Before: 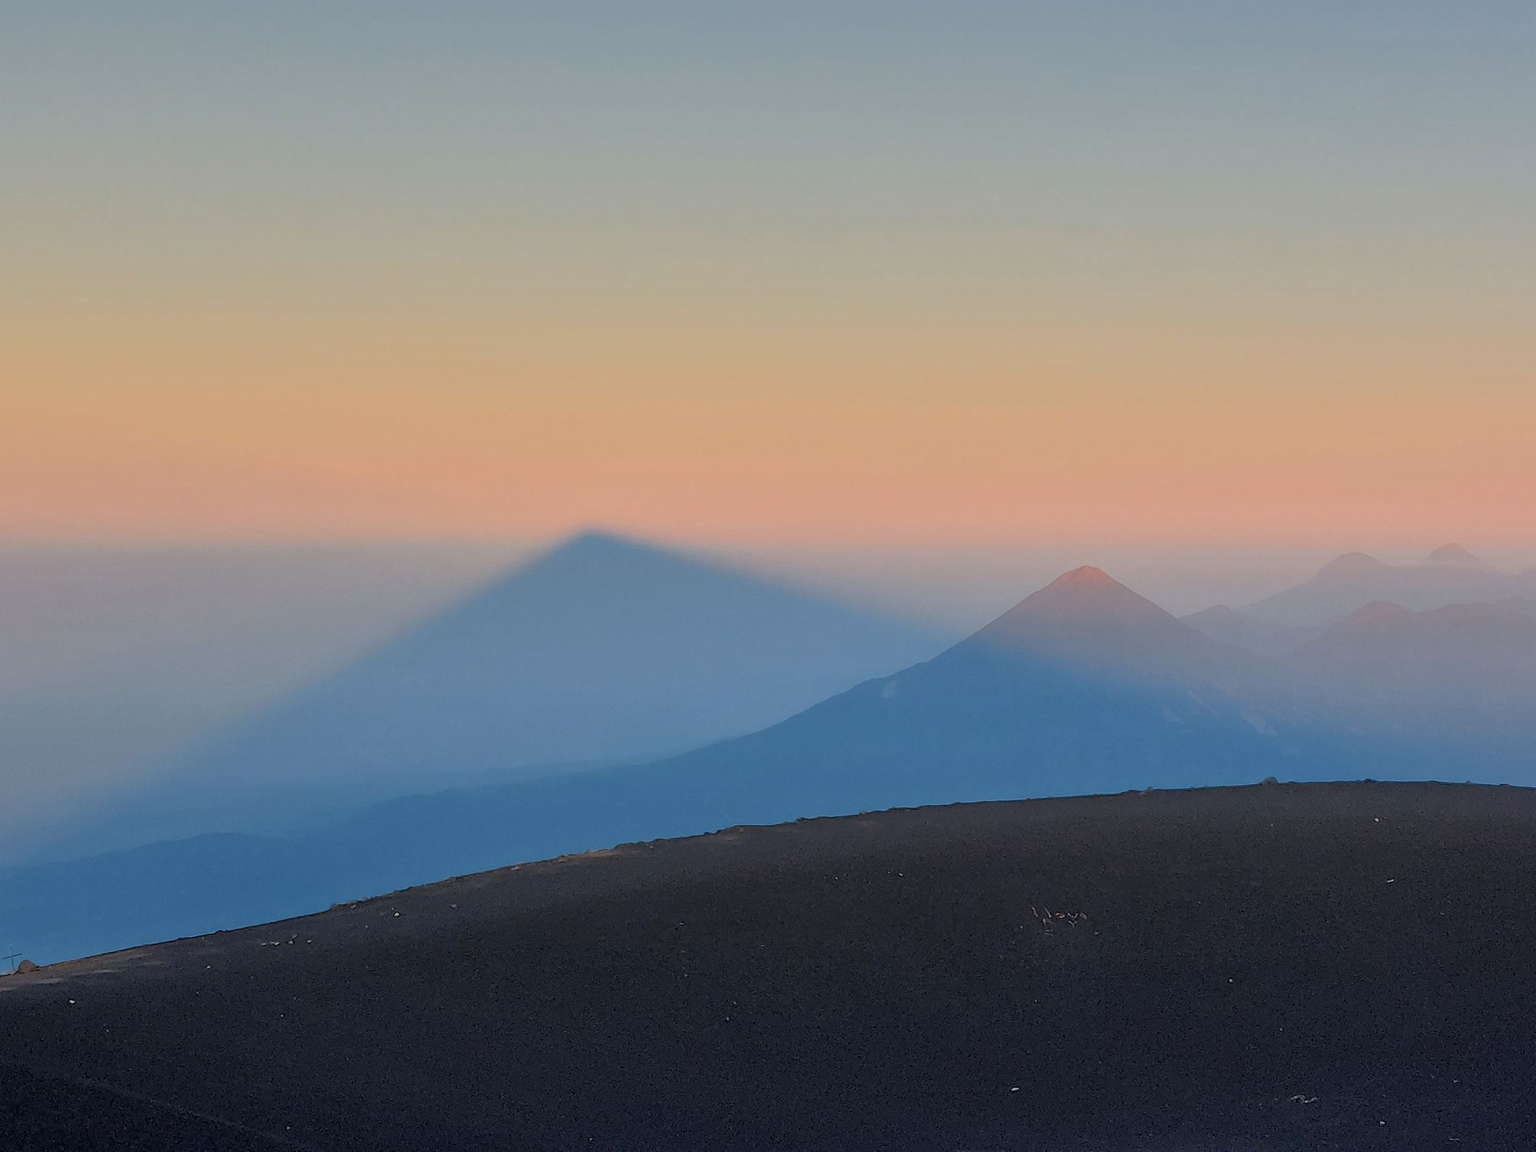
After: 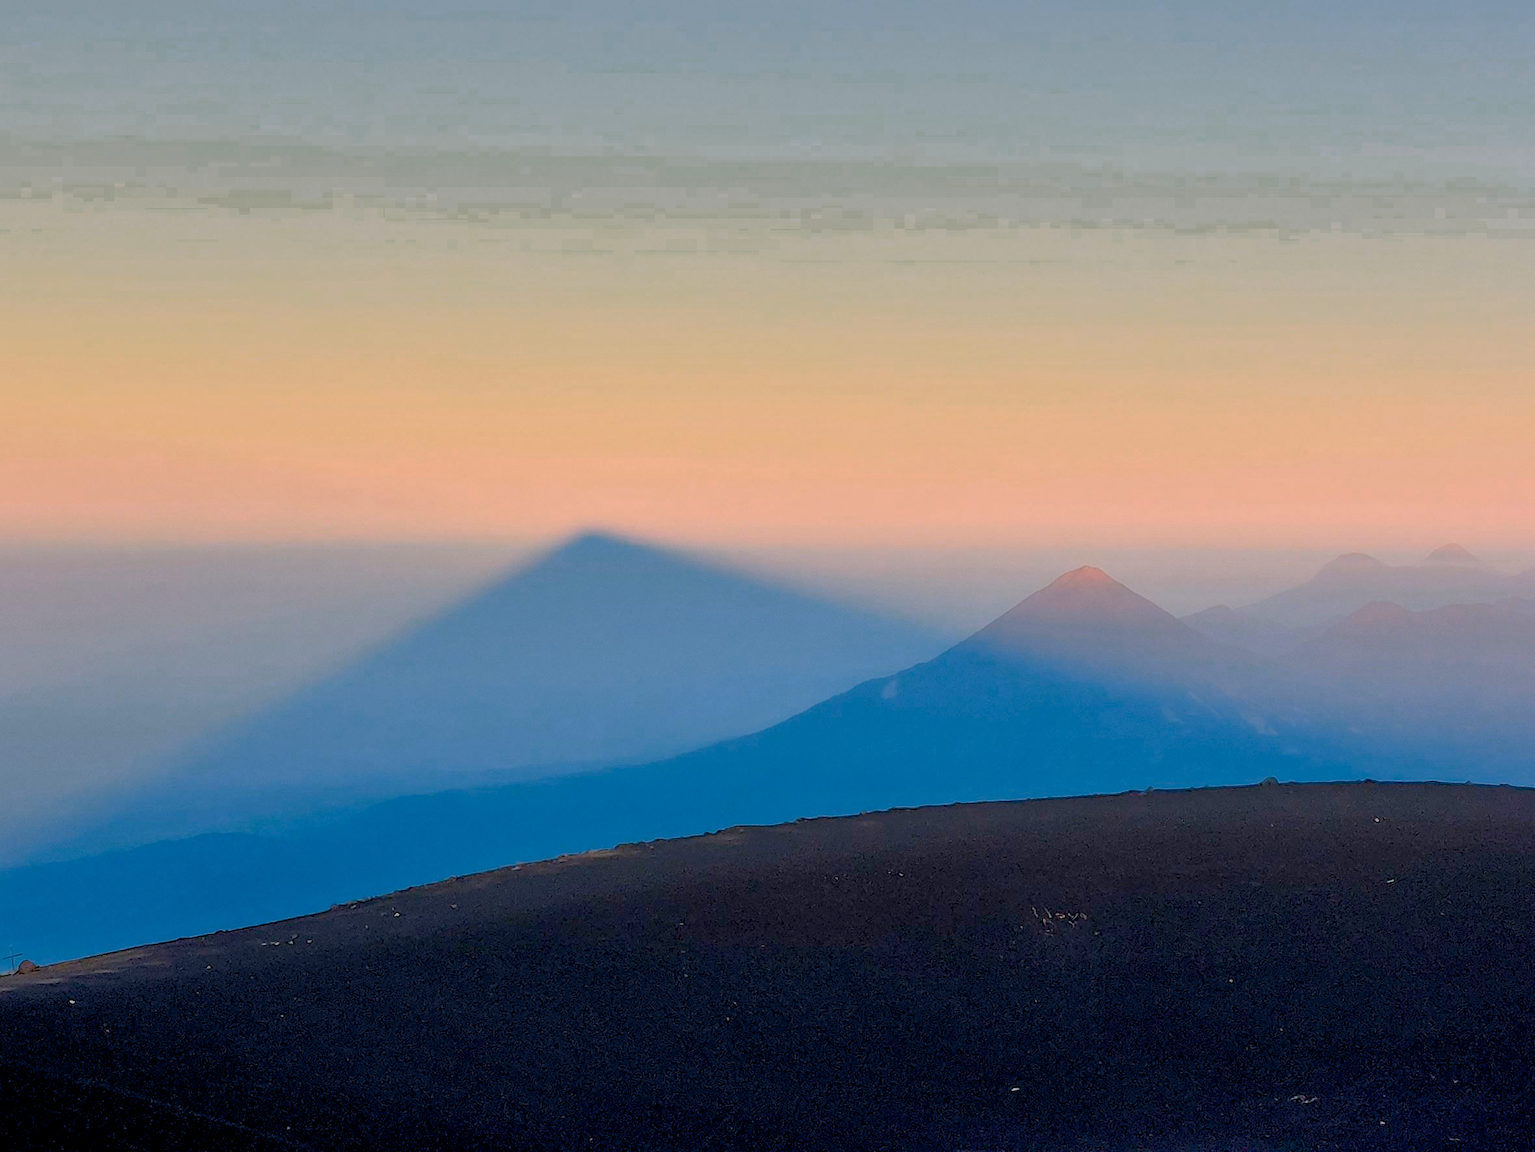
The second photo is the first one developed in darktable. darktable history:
color balance rgb: perceptual saturation grading › global saturation 20%, perceptual saturation grading › highlights -25.852%, perceptual saturation grading › shadows 49.328%, global vibrance 14.159%
exposure: black level correction 0.009, exposure 0.118 EV, compensate highlight preservation false
color zones: curves: ch0 [(0.25, 0.5) (0.347, 0.092) (0.75, 0.5)]; ch1 [(0.25, 0.5) (0.33, 0.51) (0.75, 0.5)]
